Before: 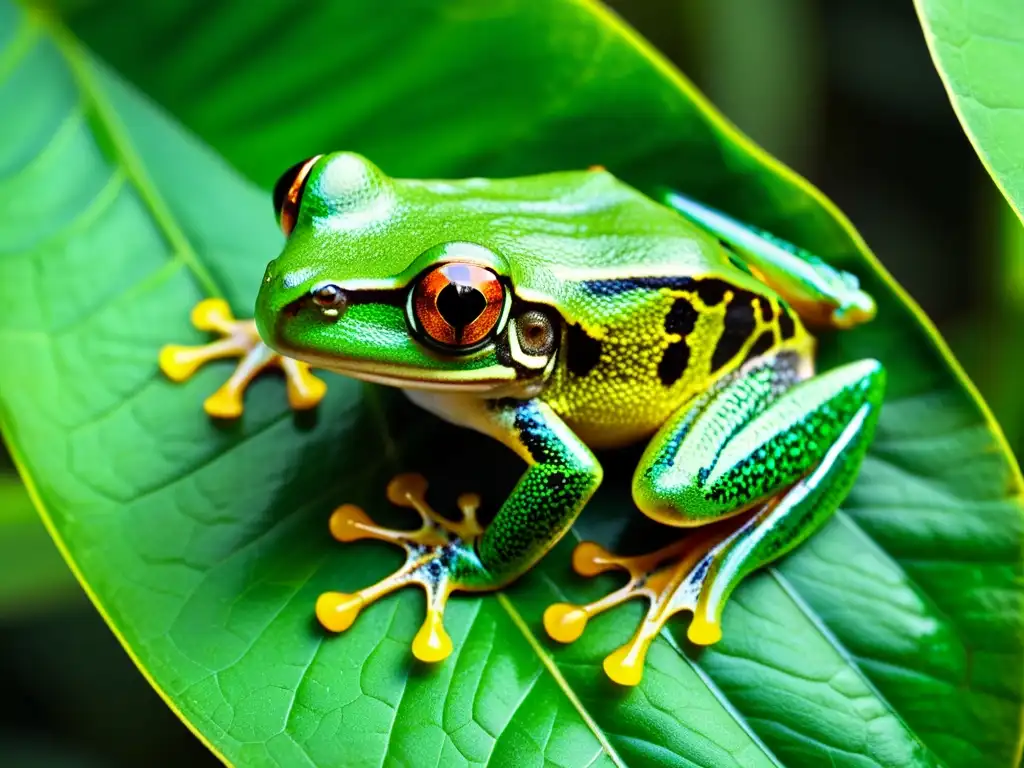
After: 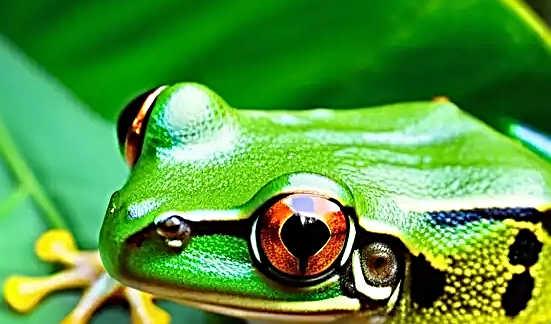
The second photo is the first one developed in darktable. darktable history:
crop: left 15.306%, top 9.065%, right 30.789%, bottom 48.638%
sharpen: radius 3.025, amount 0.757
